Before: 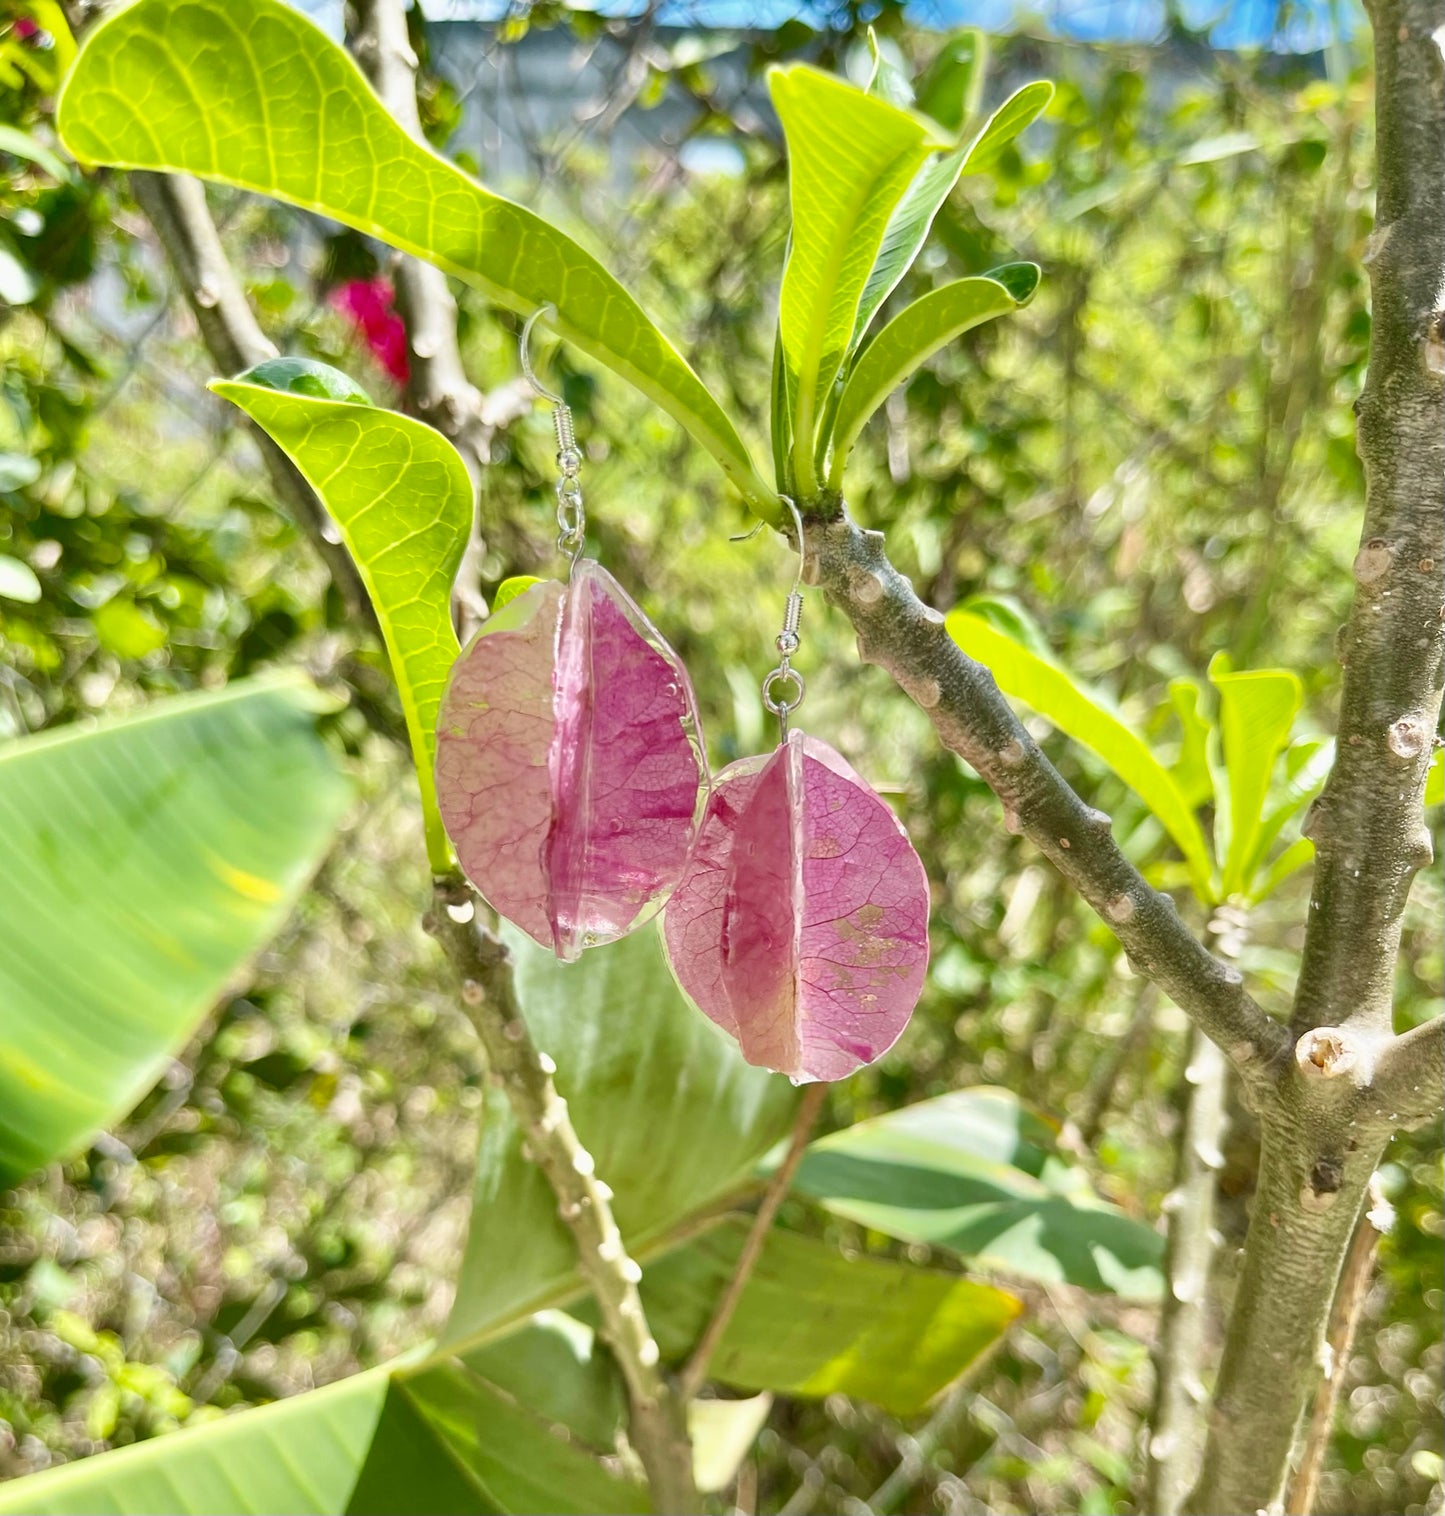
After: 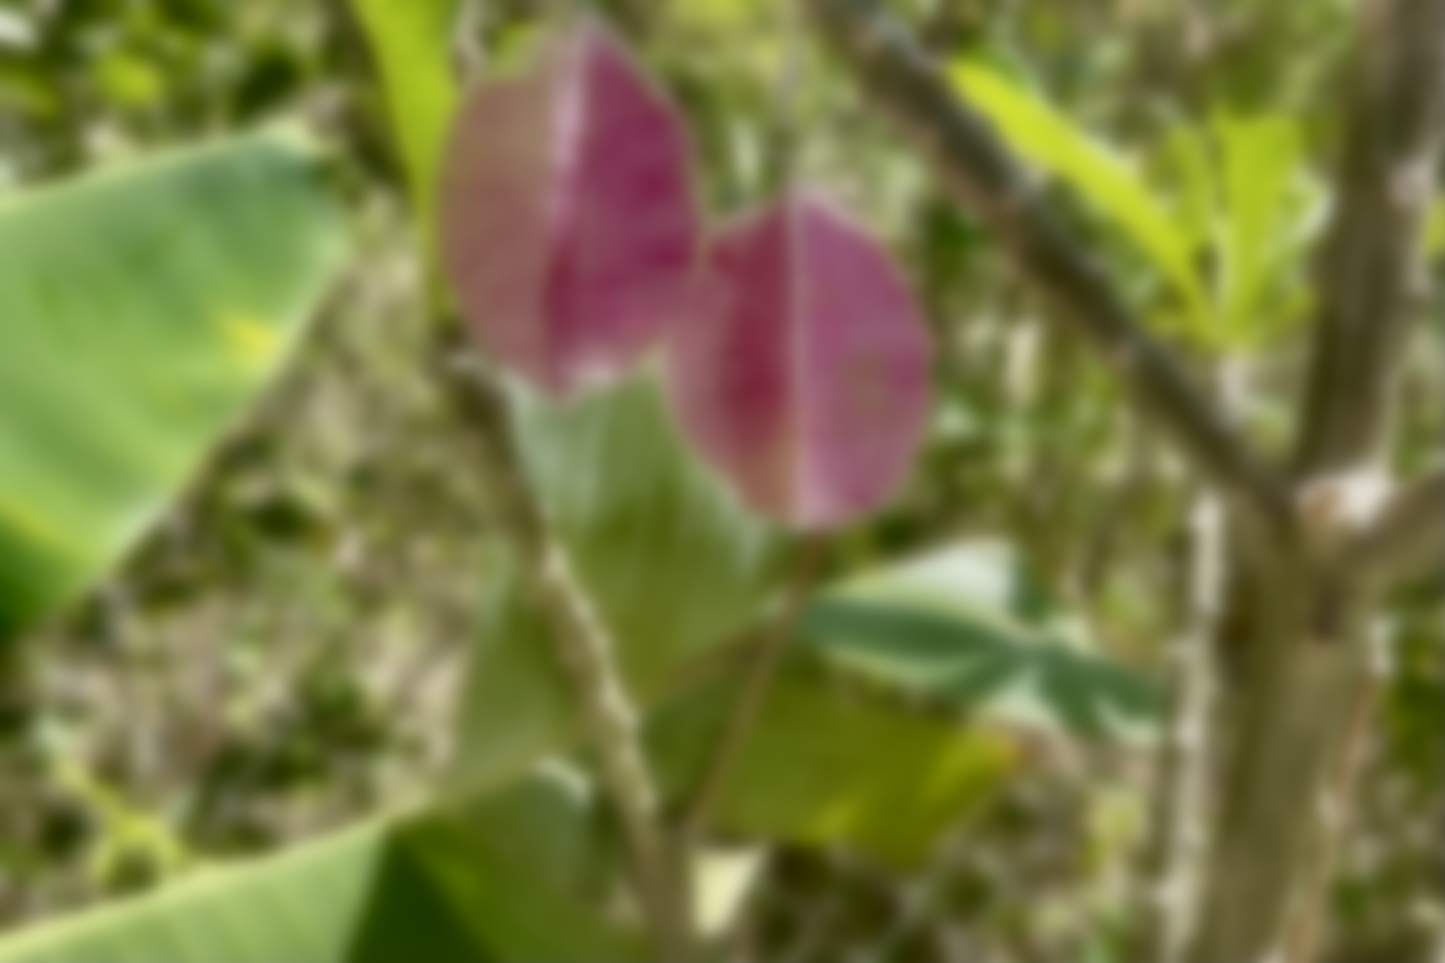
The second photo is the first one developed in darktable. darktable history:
crop and rotate: top 36.435%
lowpass: on, module defaults
contrast brightness saturation: contrast 0.22
base curve: curves: ch0 [(0, 0) (0.841, 0.609) (1, 1)]
